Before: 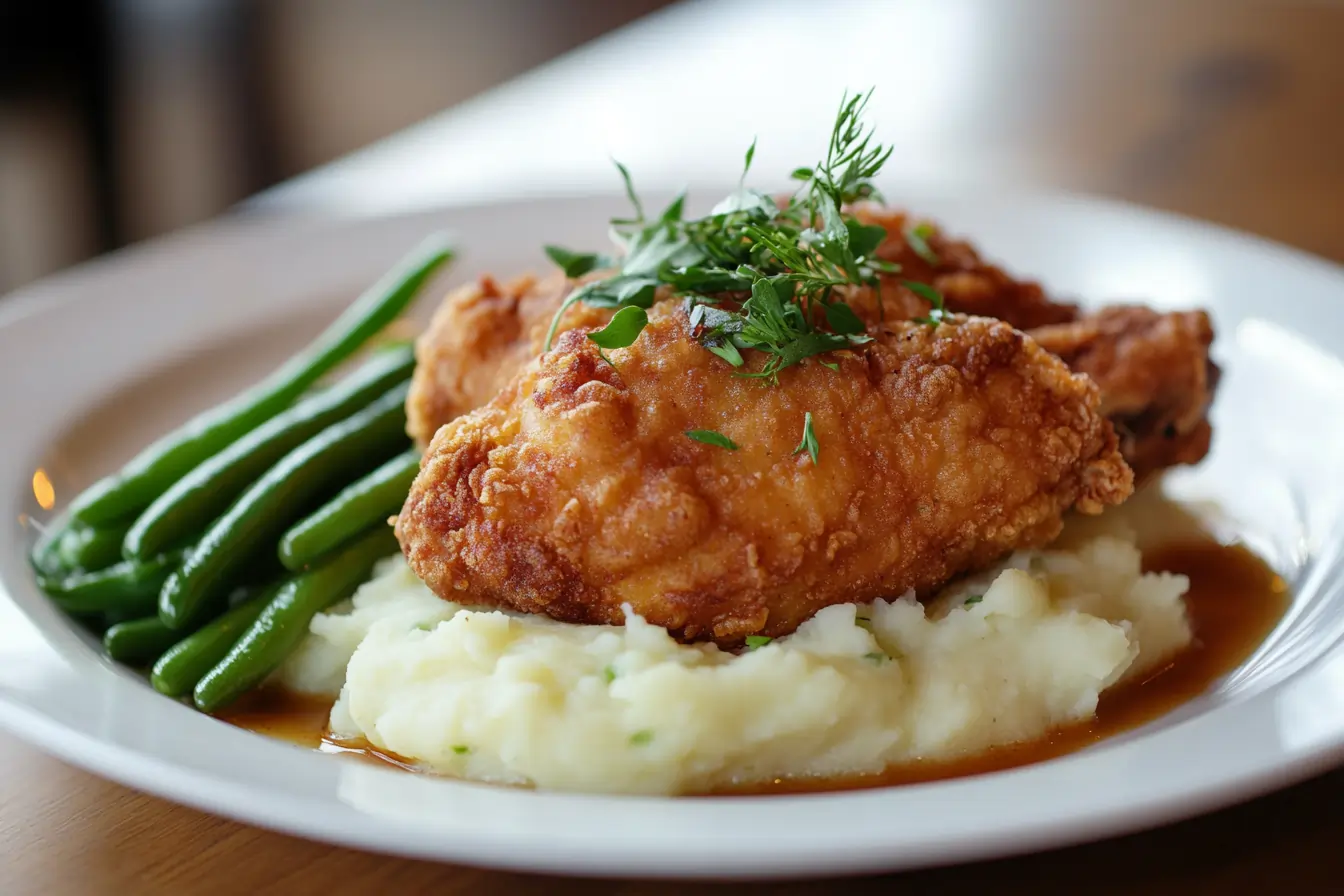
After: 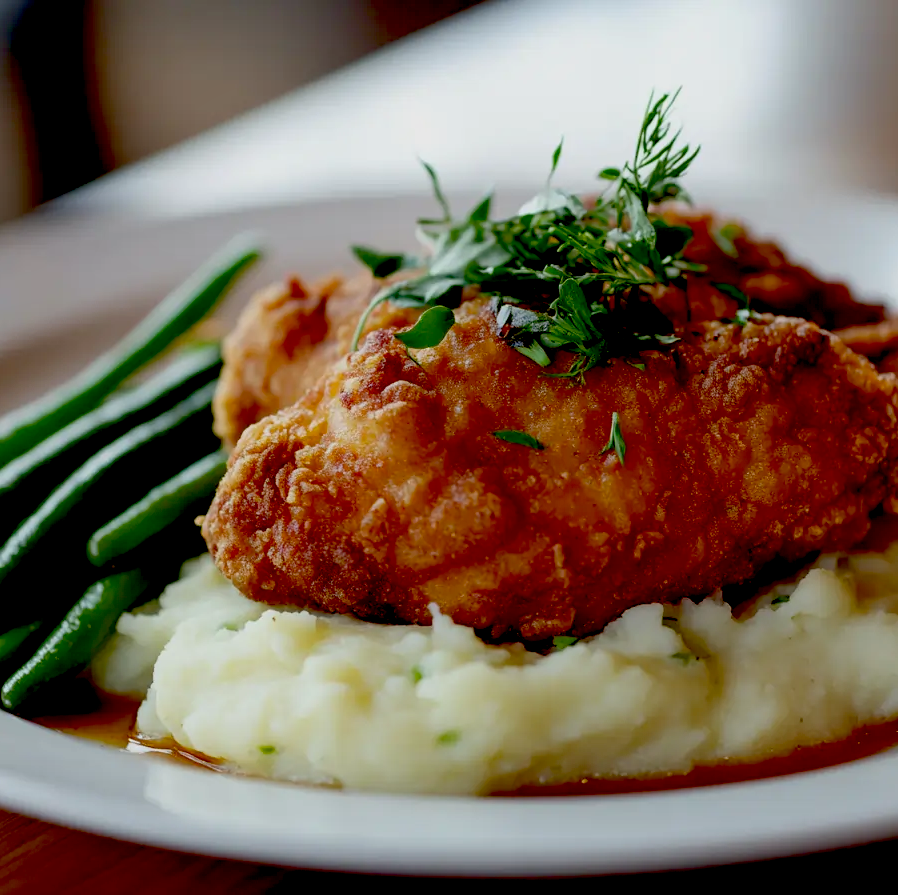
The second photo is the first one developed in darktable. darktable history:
exposure: black level correction 0.055, exposure -0.031 EV, compensate highlight preservation false
crop and rotate: left 14.416%, right 18.733%
tone equalizer: -8 EV 0.22 EV, -7 EV 0.386 EV, -6 EV 0.434 EV, -5 EV 0.252 EV, -3 EV -0.255 EV, -2 EV -0.407 EV, -1 EV -0.41 EV, +0 EV -0.271 EV
